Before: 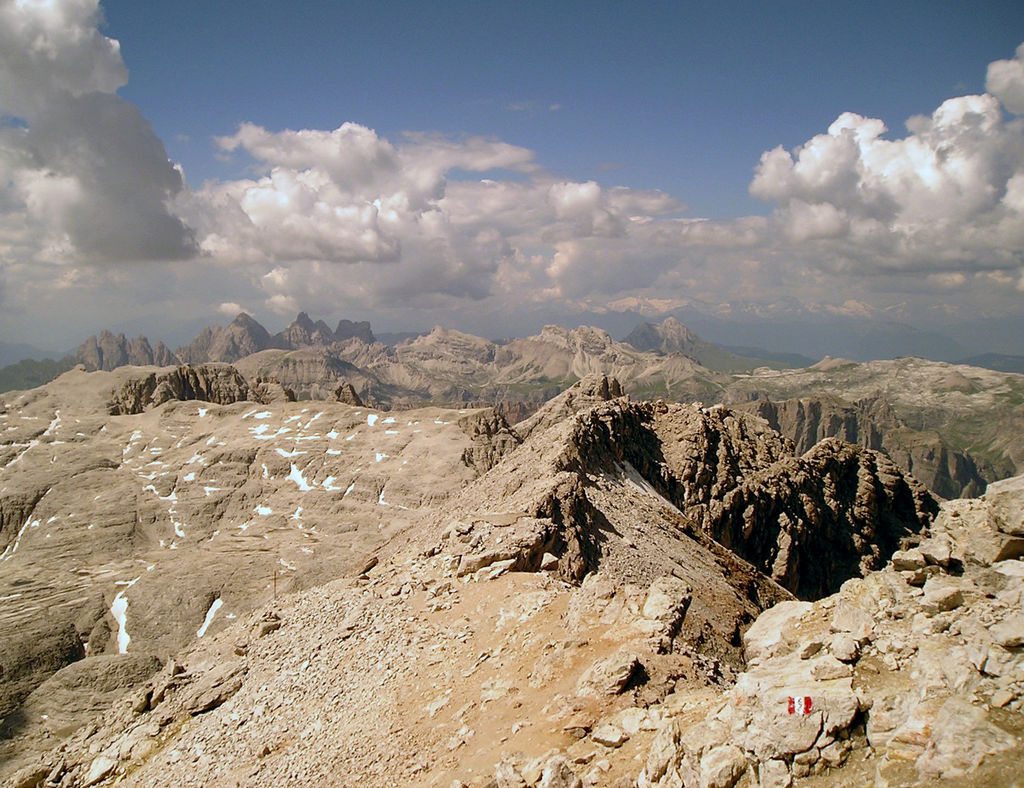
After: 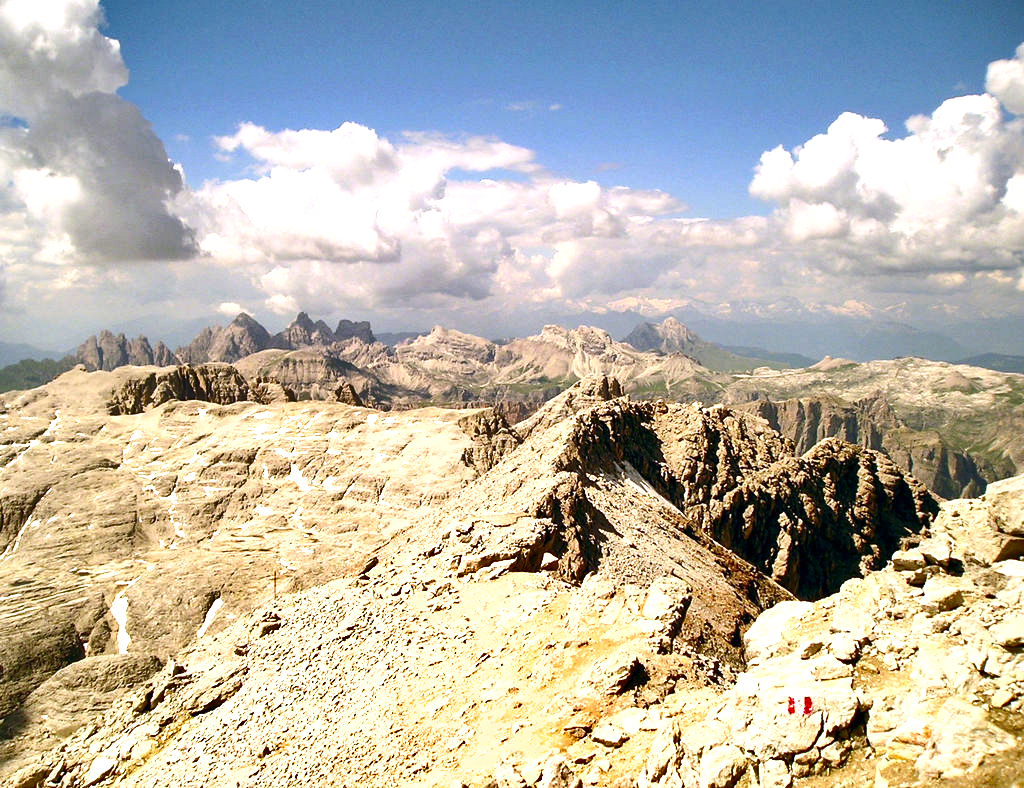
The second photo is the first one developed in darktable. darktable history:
contrast brightness saturation: contrast 0.13, brightness -0.05, saturation 0.16
exposure: black level correction 0, exposure 1.2 EV, compensate exposure bias true, compensate highlight preservation false
shadows and highlights: shadows 25, highlights -48, soften with gaussian
